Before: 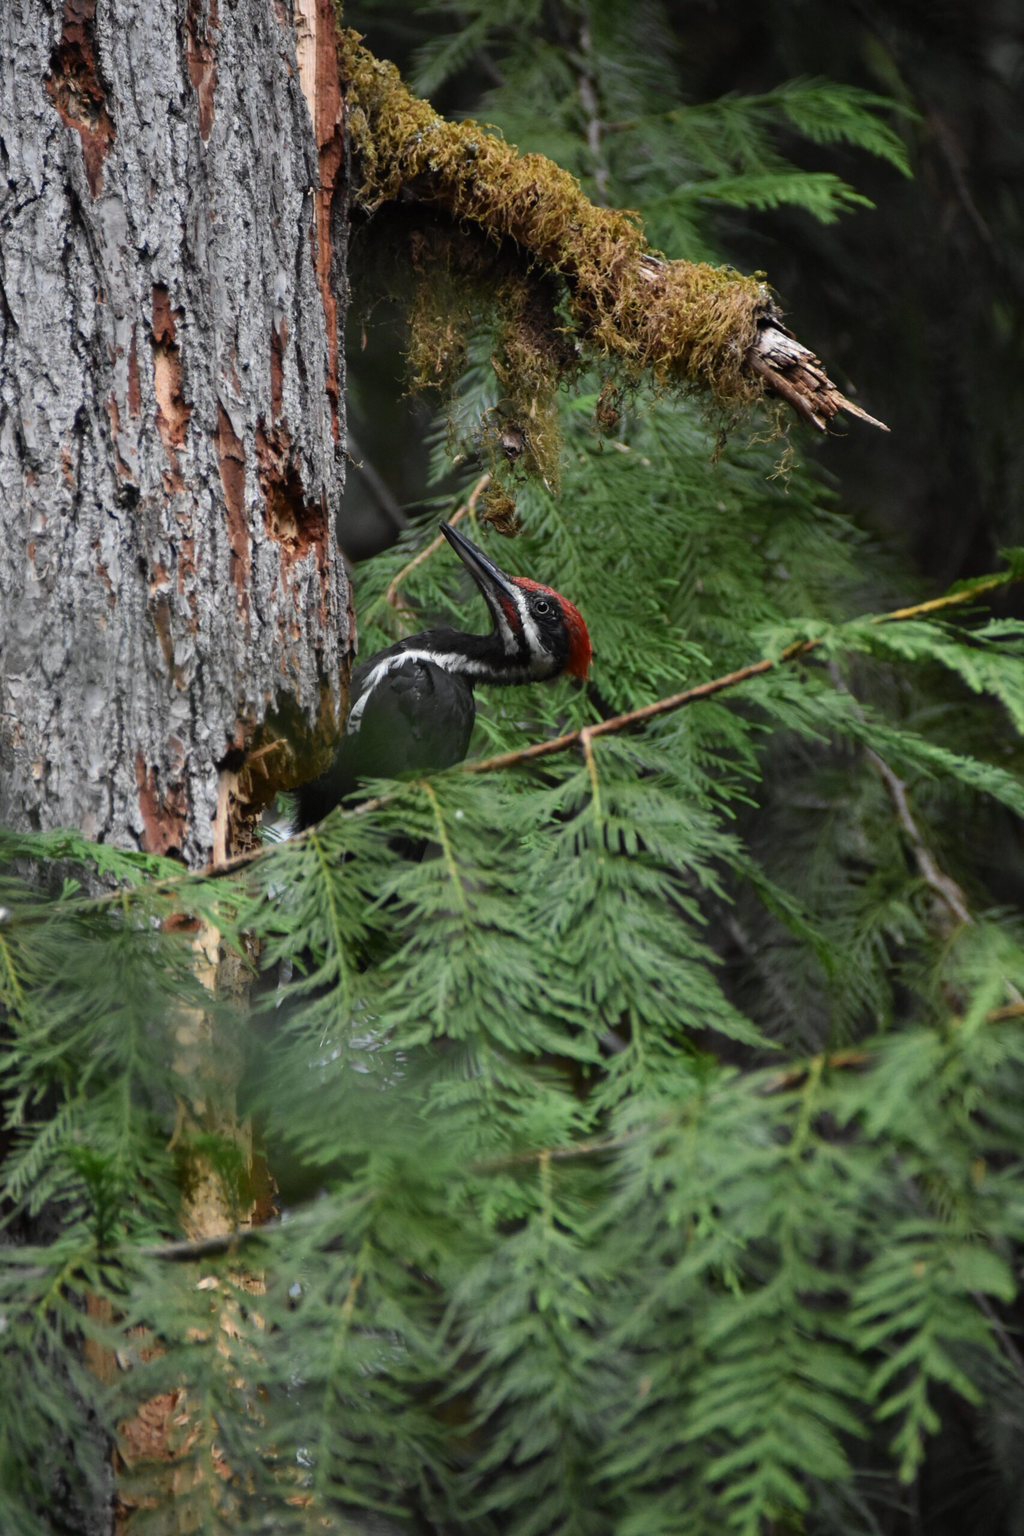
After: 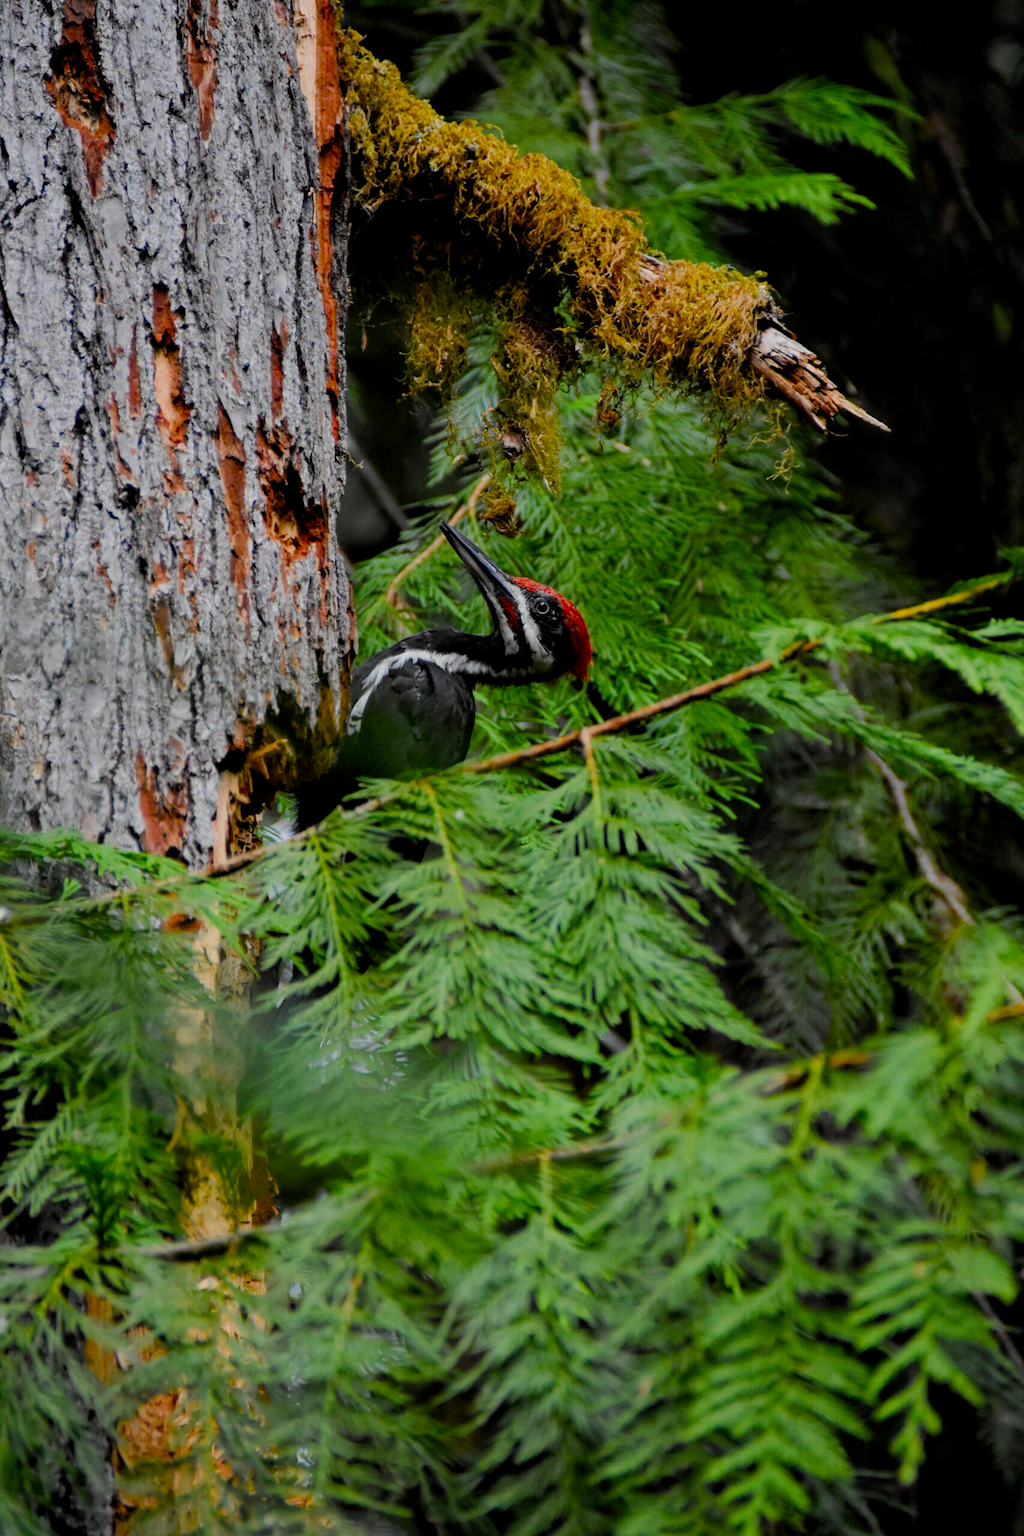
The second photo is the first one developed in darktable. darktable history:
filmic rgb: black relative exposure -8.79 EV, white relative exposure 4.98 EV, threshold 6 EV, target black luminance 0%, hardness 3.77, latitude 66.34%, contrast 0.822, highlights saturation mix 10%, shadows ↔ highlights balance 20%, add noise in highlights 0.1, color science v4 (2020), iterations of high-quality reconstruction 0, type of noise poissonian, enable highlight reconstruction true
color balance rgb: global offset › luminance -0.51%, perceptual saturation grading › global saturation 27.53%, perceptual saturation grading › highlights -25%, perceptual saturation grading › shadows 25%, perceptual brilliance grading › highlights 6.62%, perceptual brilliance grading › mid-tones 17.07%, perceptual brilliance grading › shadows -5.23%
